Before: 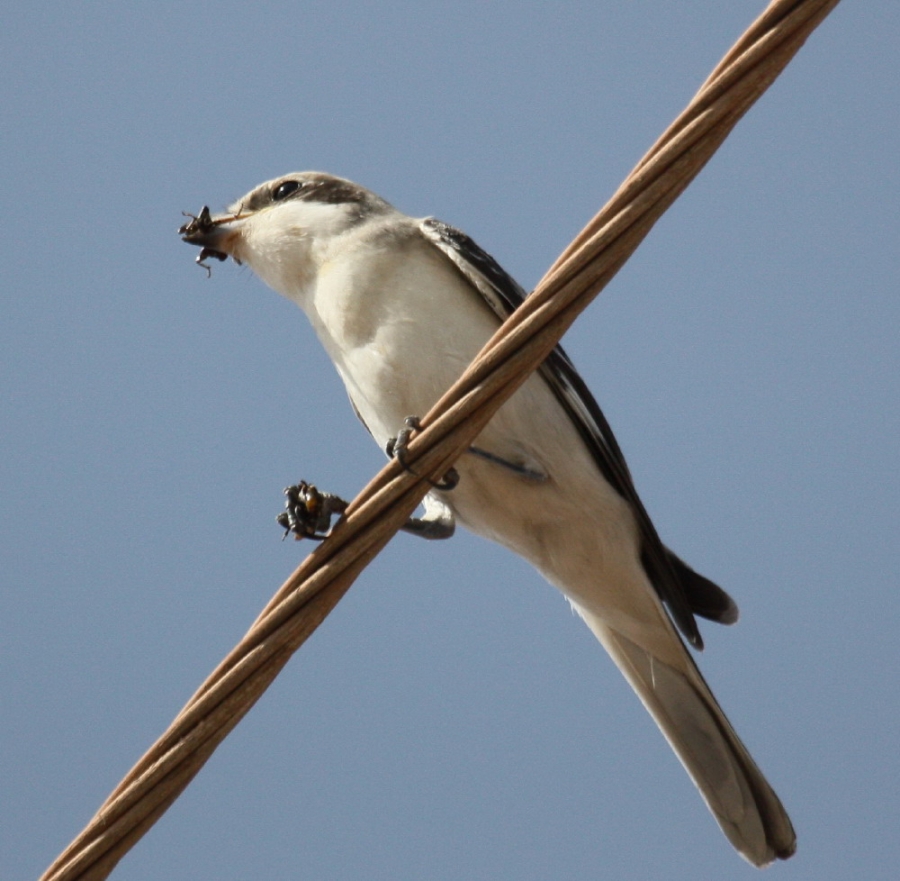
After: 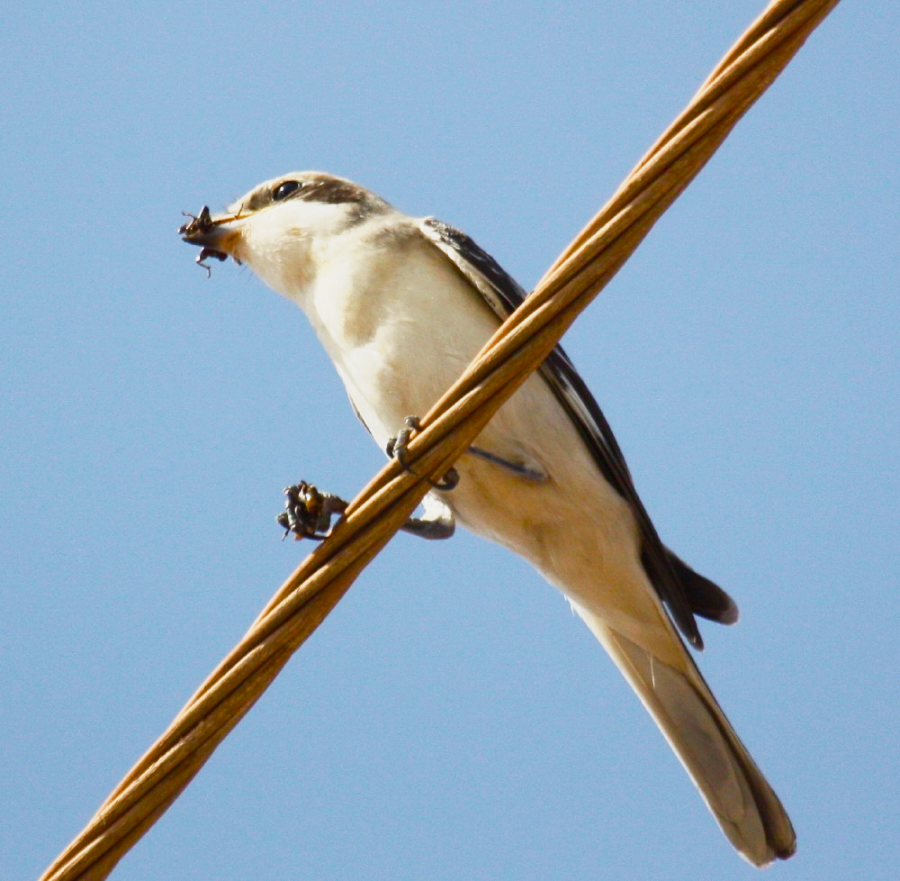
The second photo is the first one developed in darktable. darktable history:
color balance rgb: shadows lift › chroma 2.925%, shadows lift › hue 278.8°, linear chroma grading › global chroma 33.981%, perceptual saturation grading › global saturation 20%, perceptual saturation grading › highlights -25.773%, perceptual saturation grading › shadows 25.625%, global vibrance 9.565%
exposure: exposure 0.176 EV, compensate exposure bias true, compensate highlight preservation false
base curve: curves: ch0 [(0, 0) (0.088, 0.125) (0.176, 0.251) (0.354, 0.501) (0.613, 0.749) (1, 0.877)], preserve colors none
